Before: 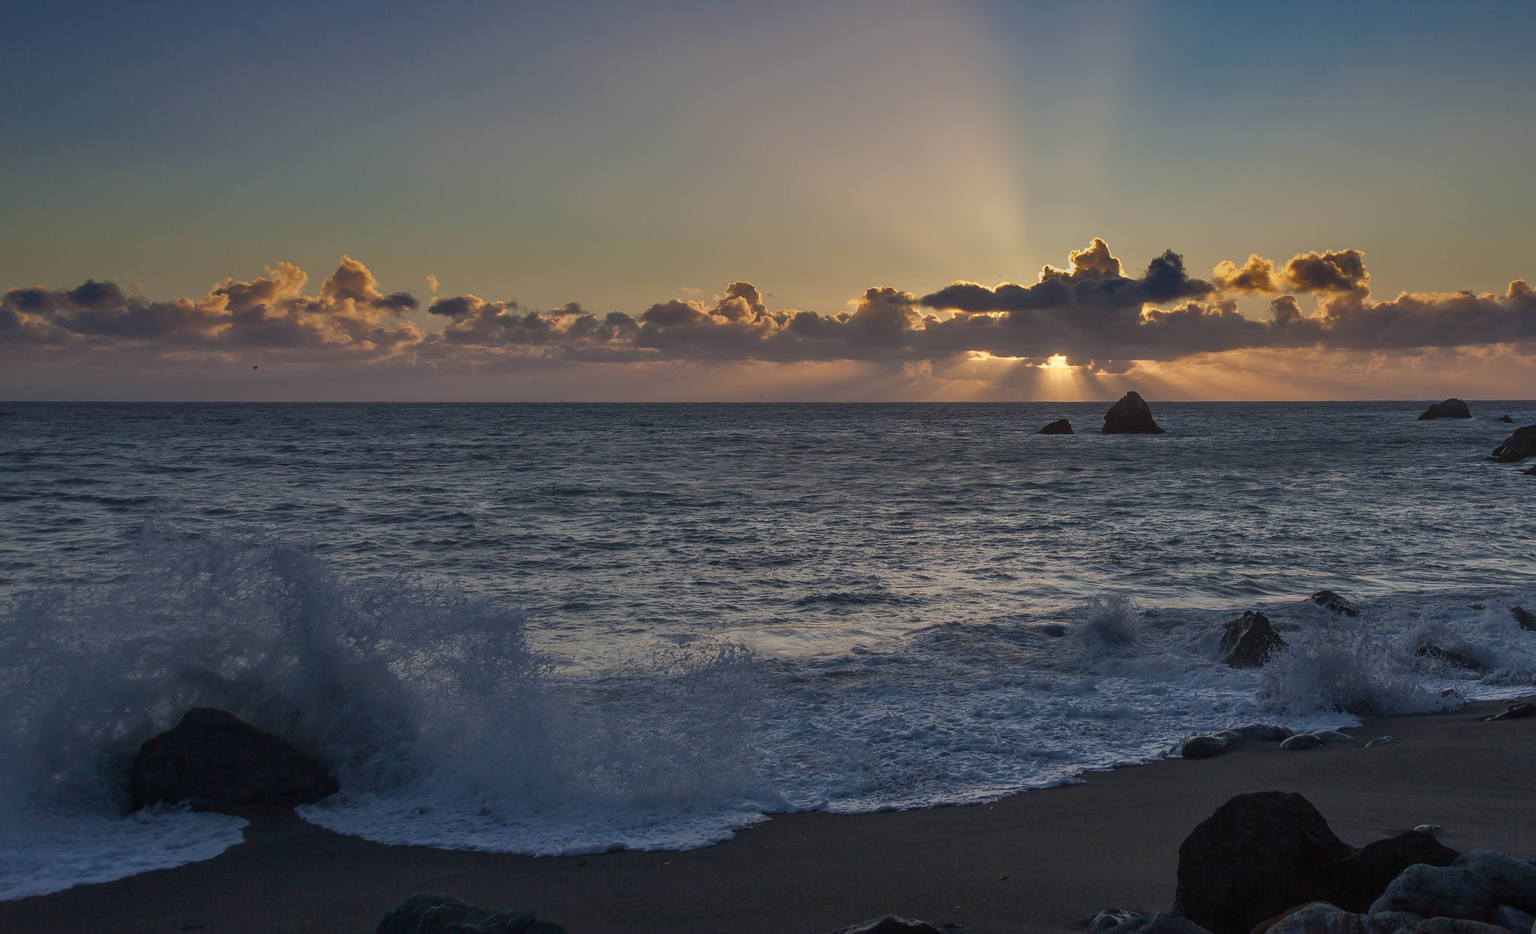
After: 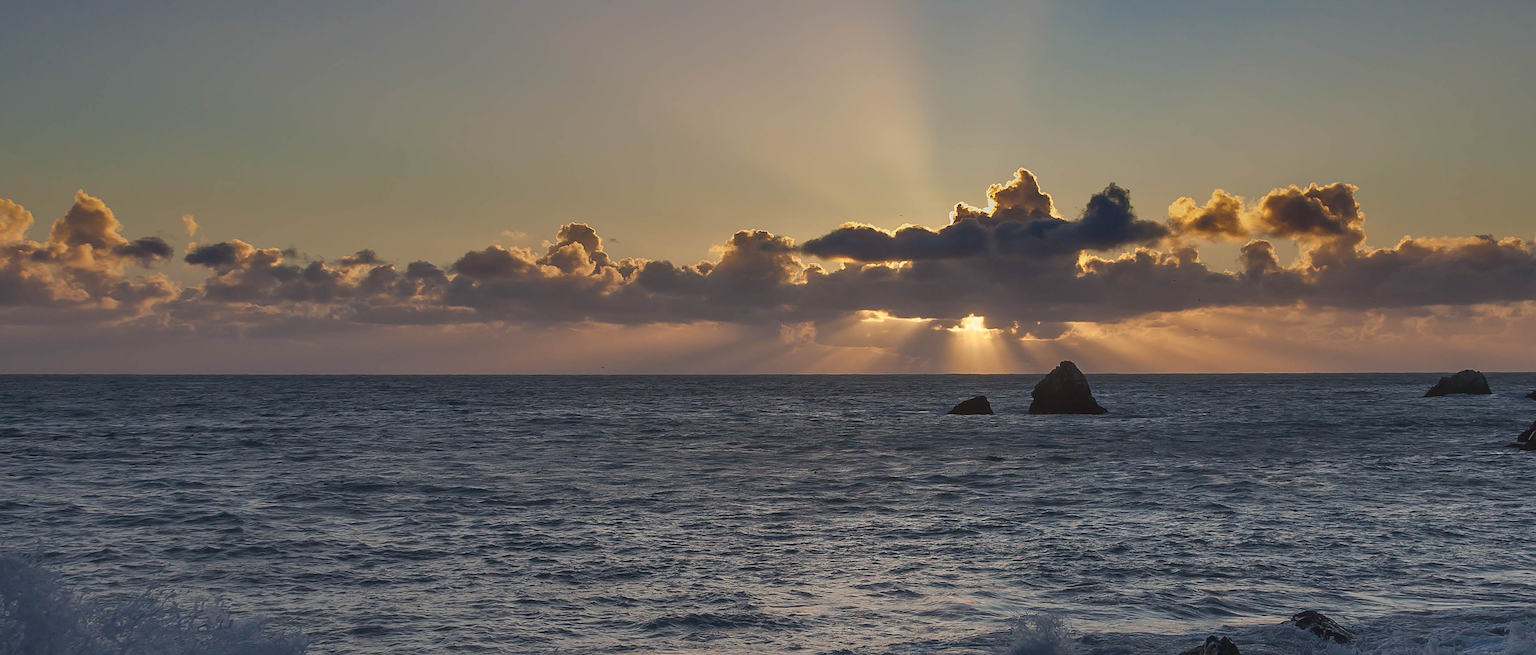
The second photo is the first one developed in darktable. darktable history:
sharpen: radius 1.817, amount 0.414, threshold 1.183
crop: left 18.32%, top 11.093%, right 1.849%, bottom 32.913%
